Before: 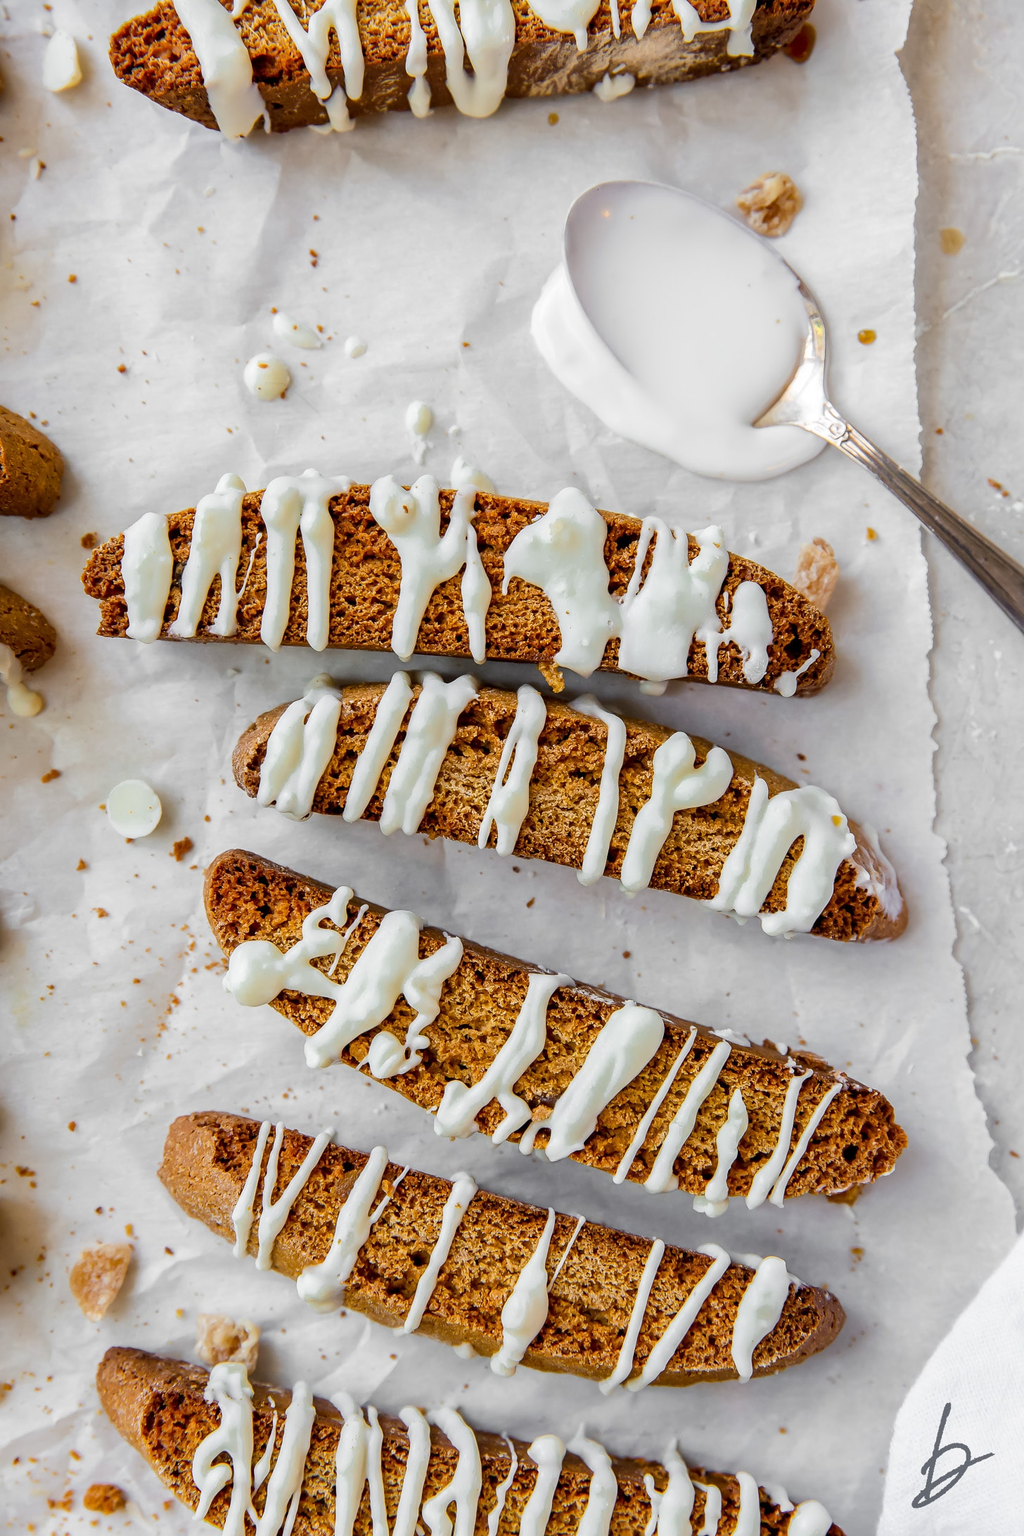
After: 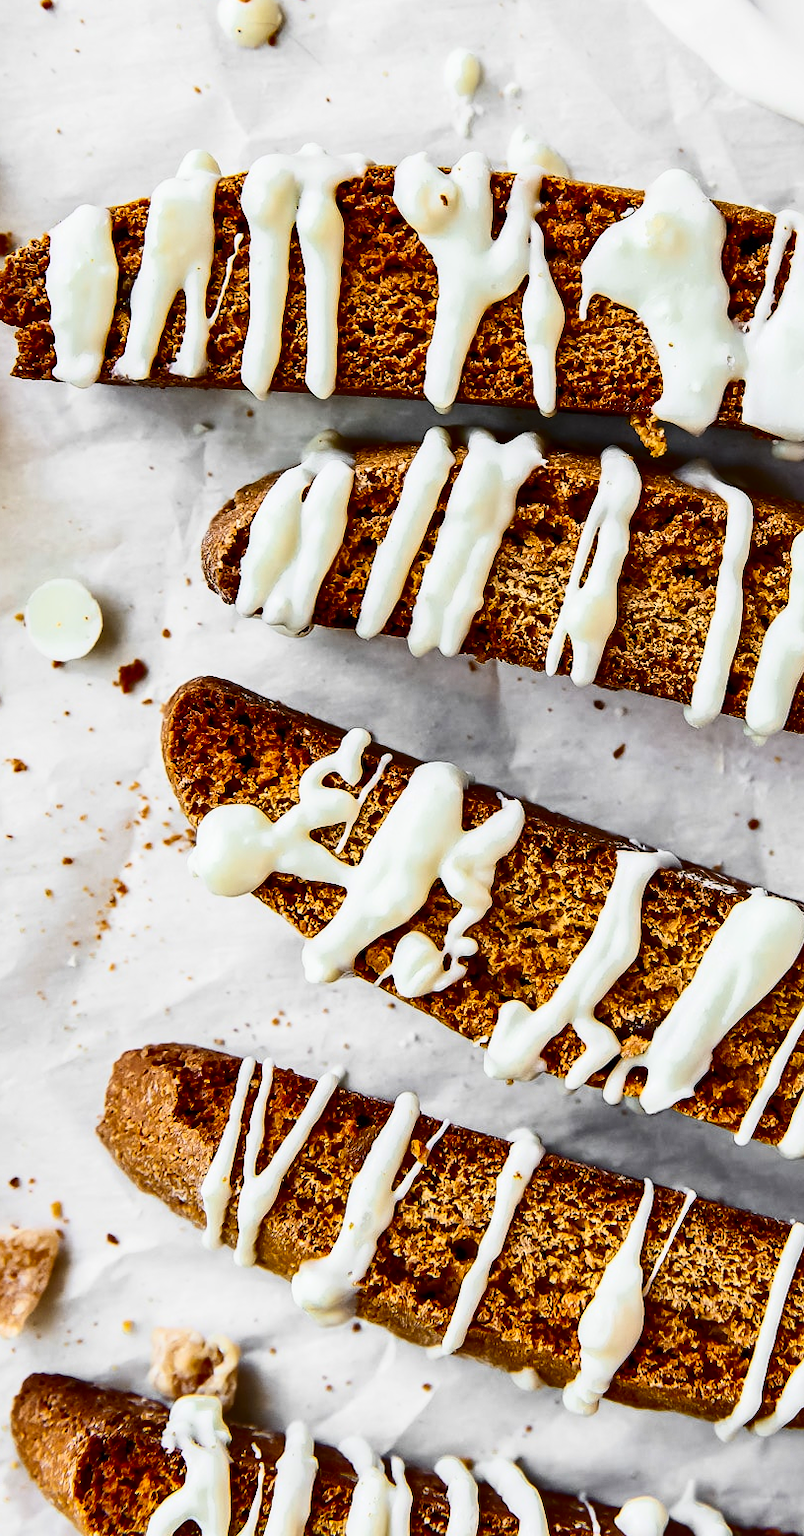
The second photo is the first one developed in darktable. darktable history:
crop: left 8.706%, top 23.86%, right 35.147%, bottom 4.728%
tone curve: curves: ch0 [(0, 0) (0.003, 0.011) (0.011, 0.019) (0.025, 0.03) (0.044, 0.045) (0.069, 0.061) (0.1, 0.085) (0.136, 0.119) (0.177, 0.159) (0.224, 0.205) (0.277, 0.261) (0.335, 0.329) (0.399, 0.407) (0.468, 0.508) (0.543, 0.606) (0.623, 0.71) (0.709, 0.815) (0.801, 0.903) (0.898, 0.957) (1, 1)], color space Lab, independent channels, preserve colors none
shadows and highlights: shadows -88.05, highlights -35.43, highlights color adjustment 39.21%, soften with gaussian
contrast brightness saturation: contrast 0.22, brightness -0.193, saturation 0.241
